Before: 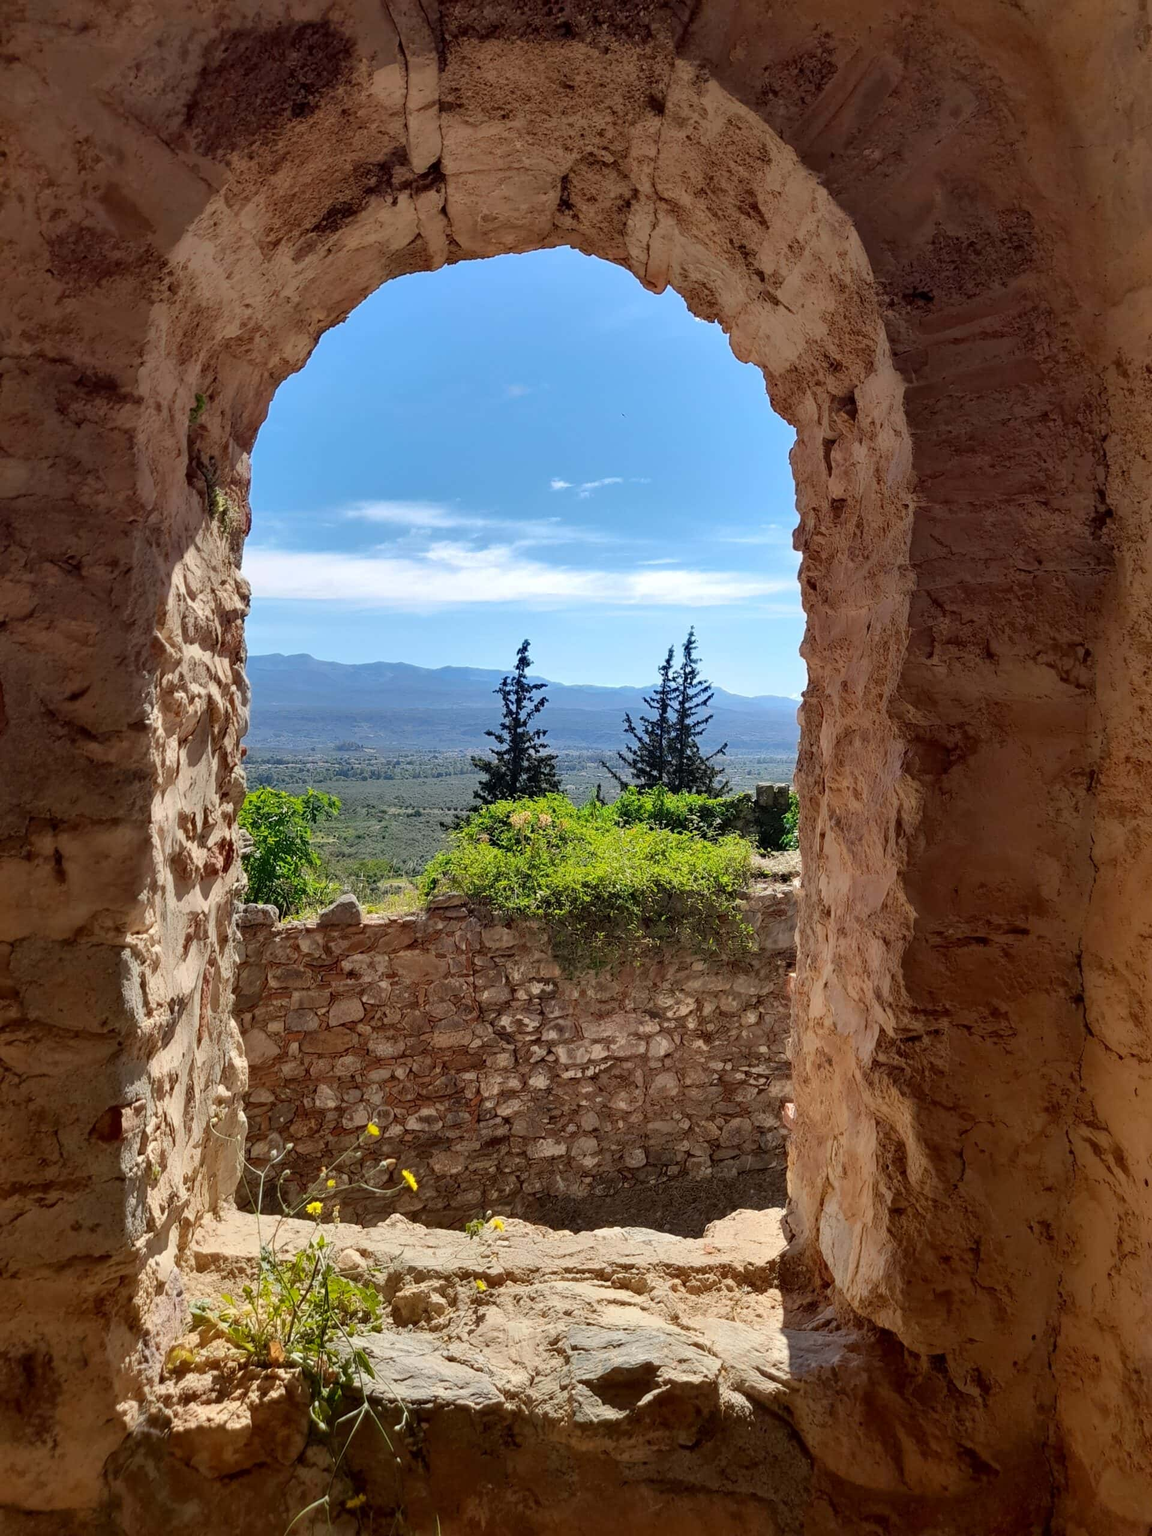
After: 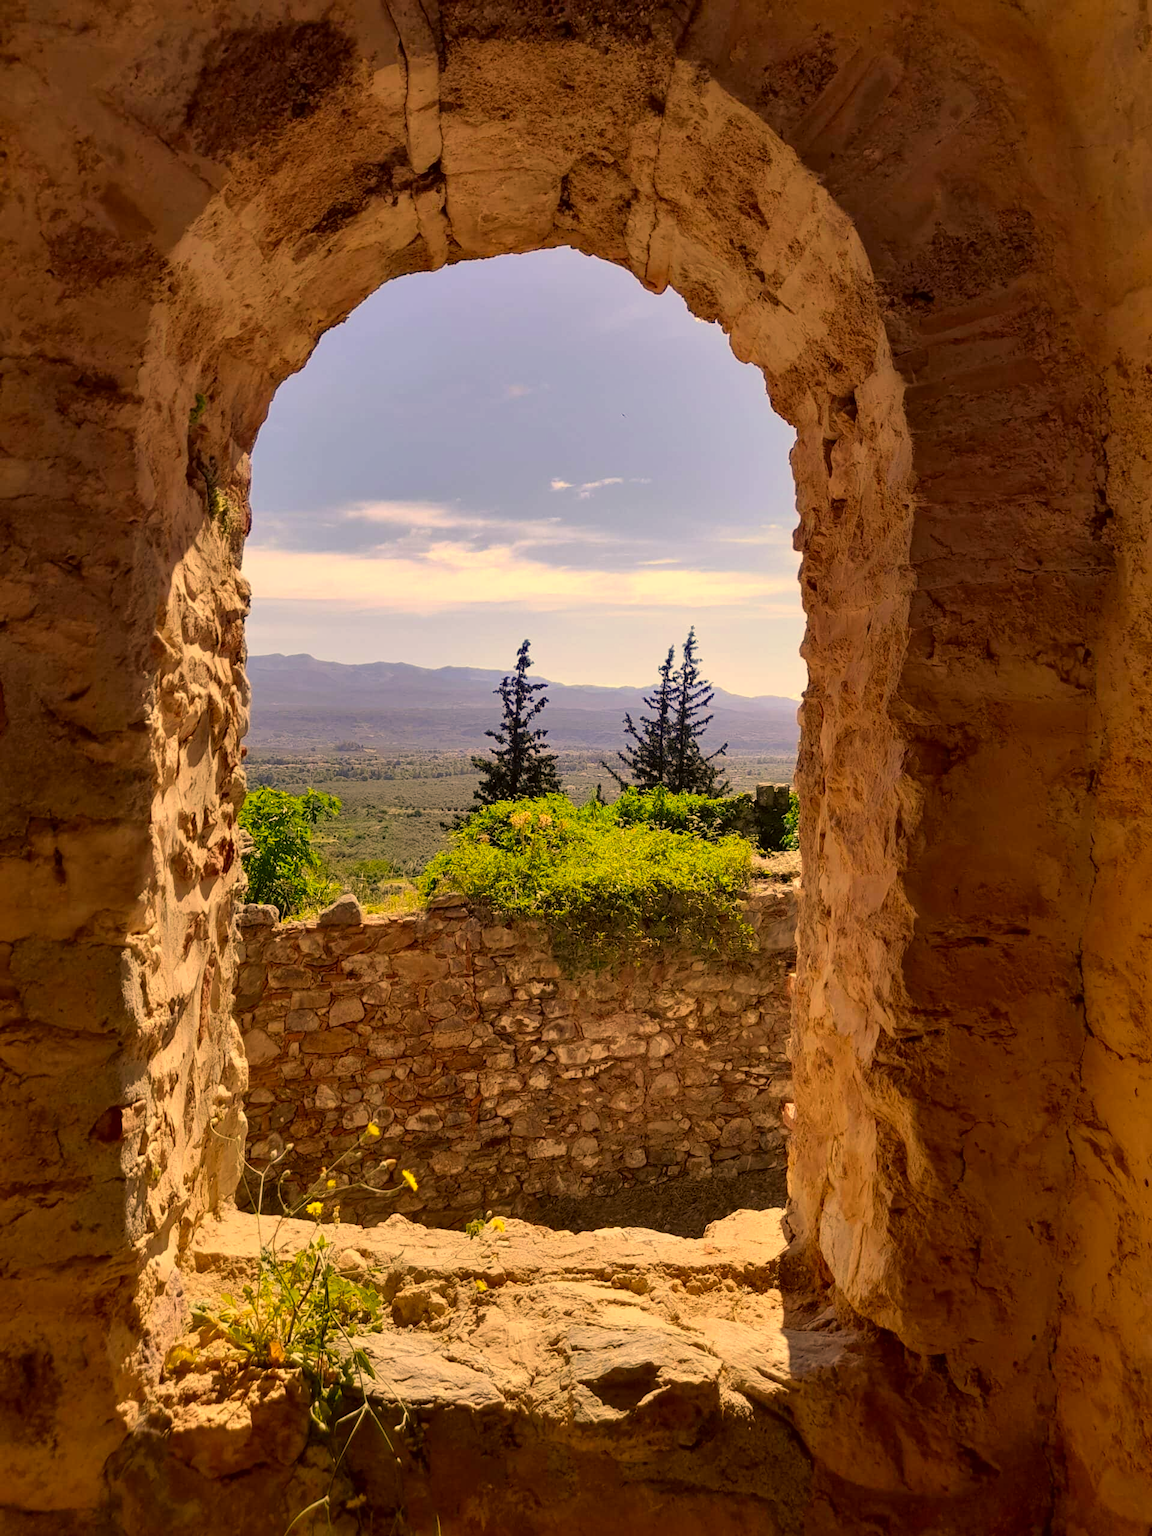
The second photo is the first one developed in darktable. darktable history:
color correction: highlights a* 18.59, highlights b* 35.93, shadows a* 1.75, shadows b* 6.54, saturation 1.03
